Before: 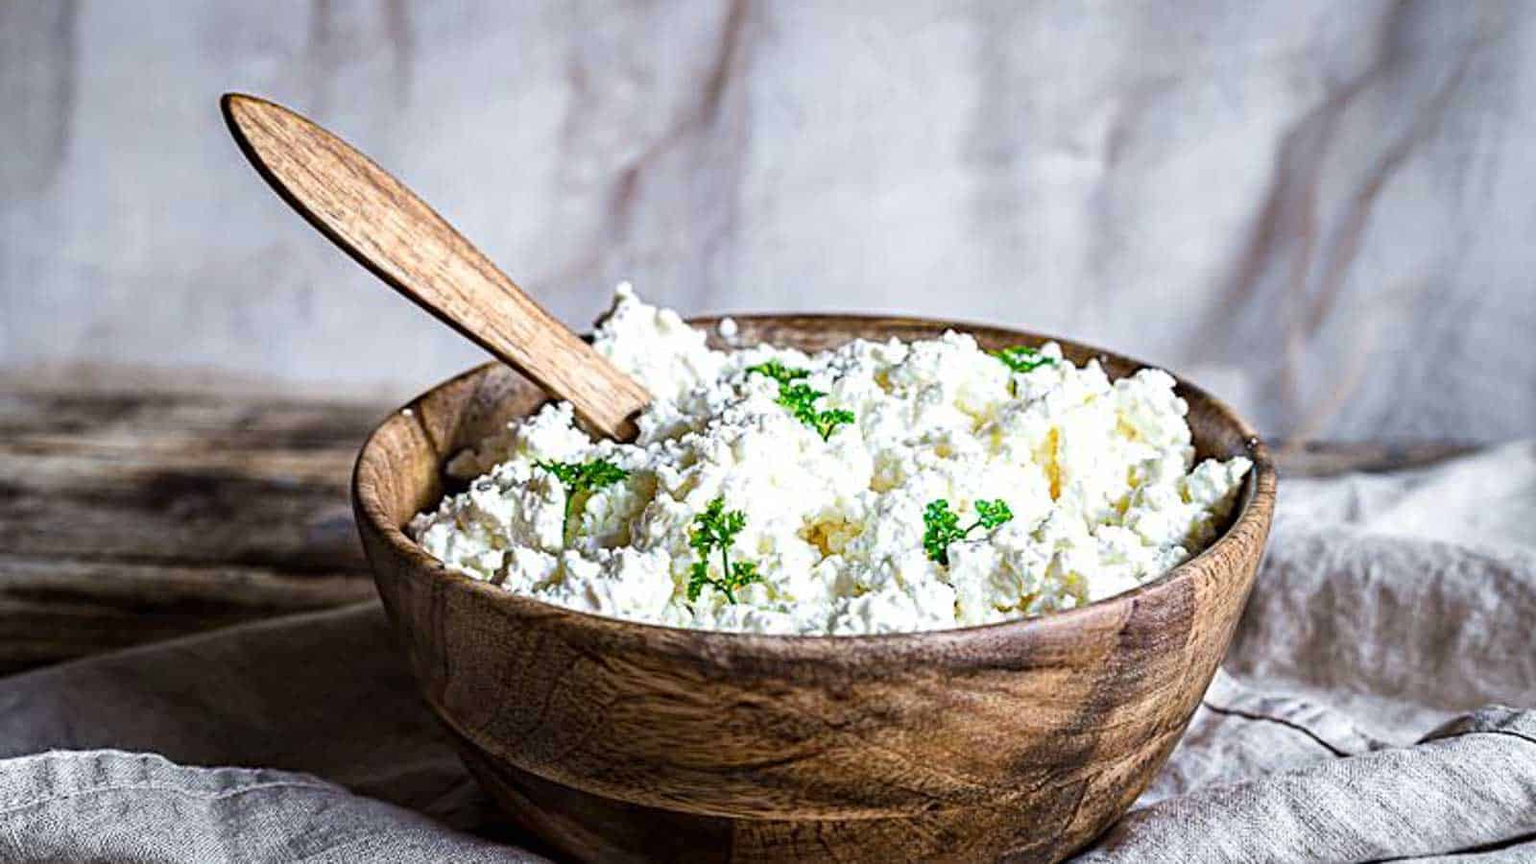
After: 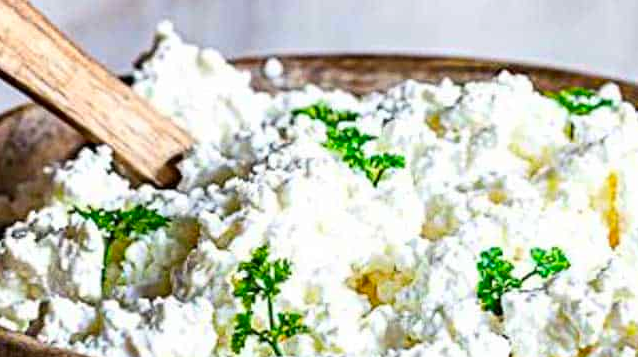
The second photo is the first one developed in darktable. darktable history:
contrast brightness saturation: contrast 0.076, saturation 0.196
crop: left 30.322%, top 30.389%, right 29.752%, bottom 29.882%
